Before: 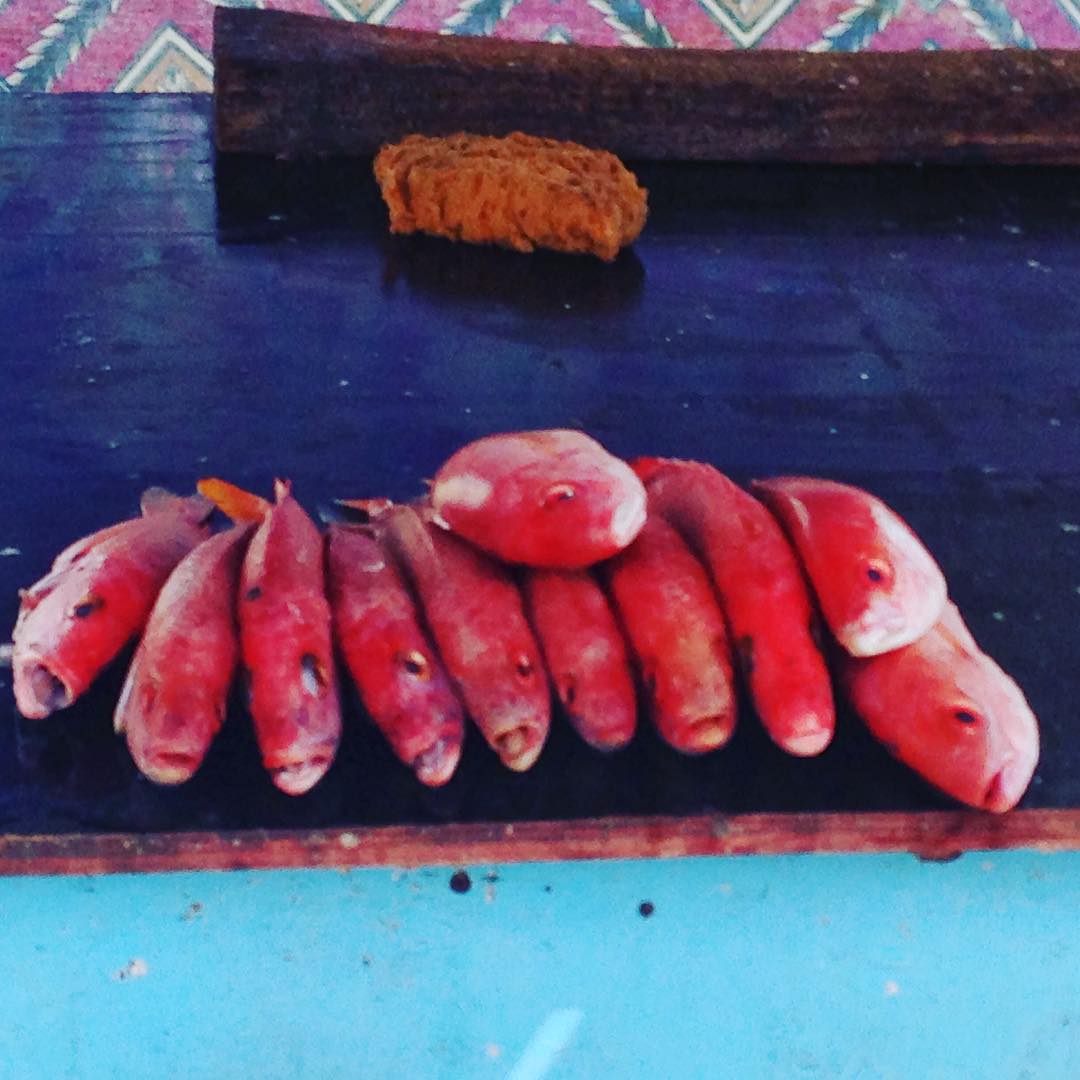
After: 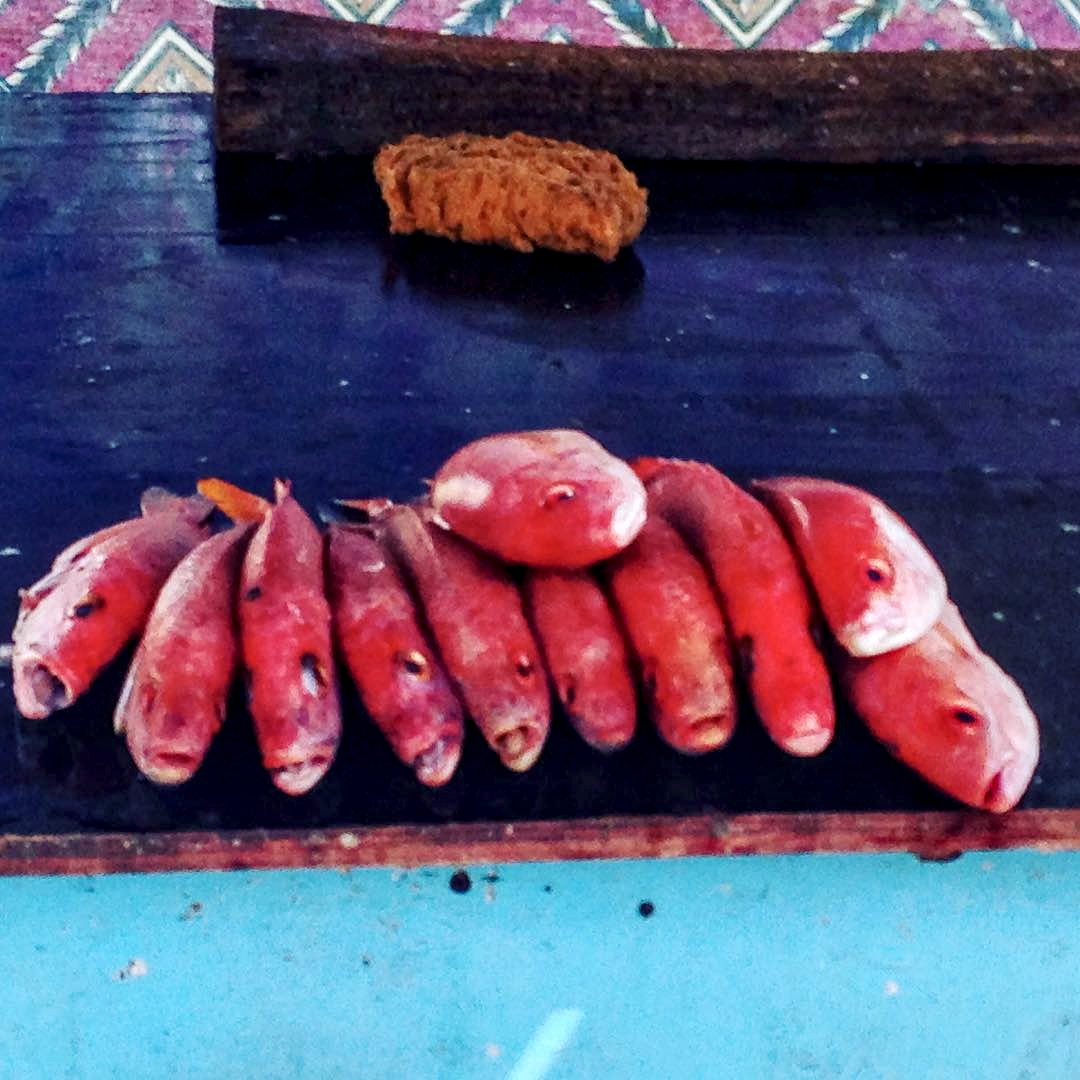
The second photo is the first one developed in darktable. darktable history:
local contrast: detail 160%
tone curve: curves: ch0 [(0, 0) (0.003, 0.003) (0.011, 0.011) (0.025, 0.025) (0.044, 0.044) (0.069, 0.069) (0.1, 0.099) (0.136, 0.135) (0.177, 0.176) (0.224, 0.223) (0.277, 0.275) (0.335, 0.333) (0.399, 0.396) (0.468, 0.465) (0.543, 0.541) (0.623, 0.622) (0.709, 0.708) (0.801, 0.8) (0.898, 0.897) (1, 1)], preserve colors none
